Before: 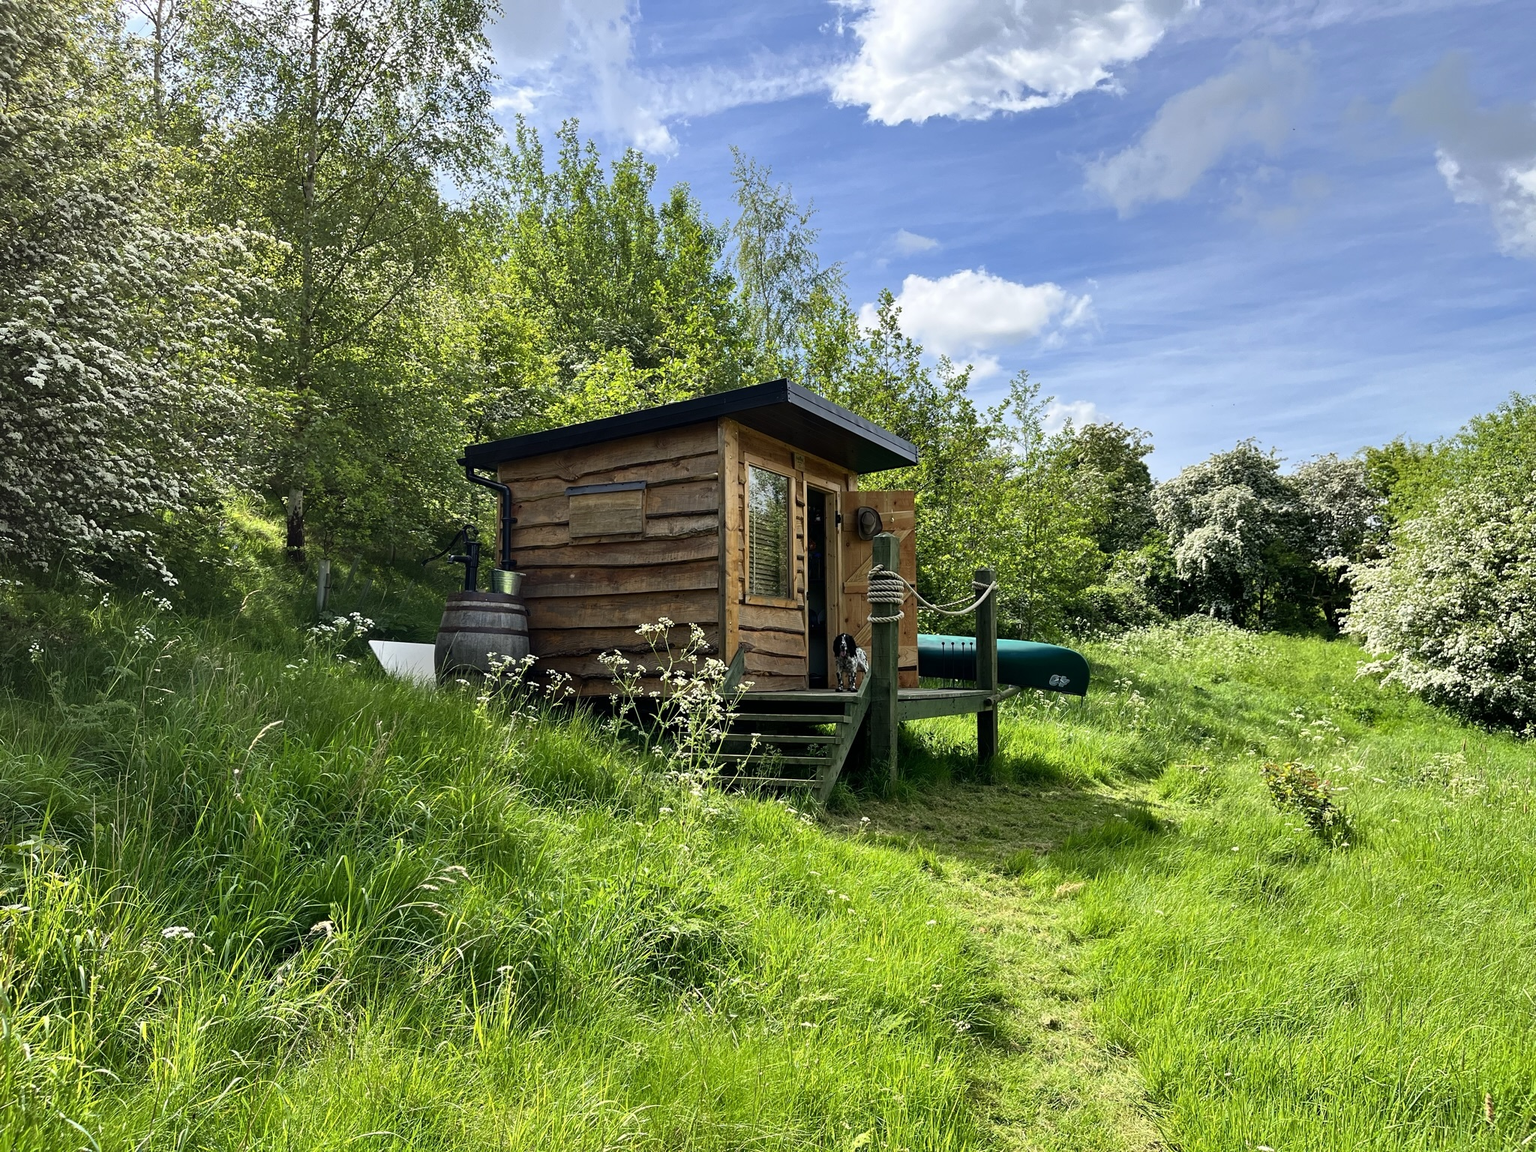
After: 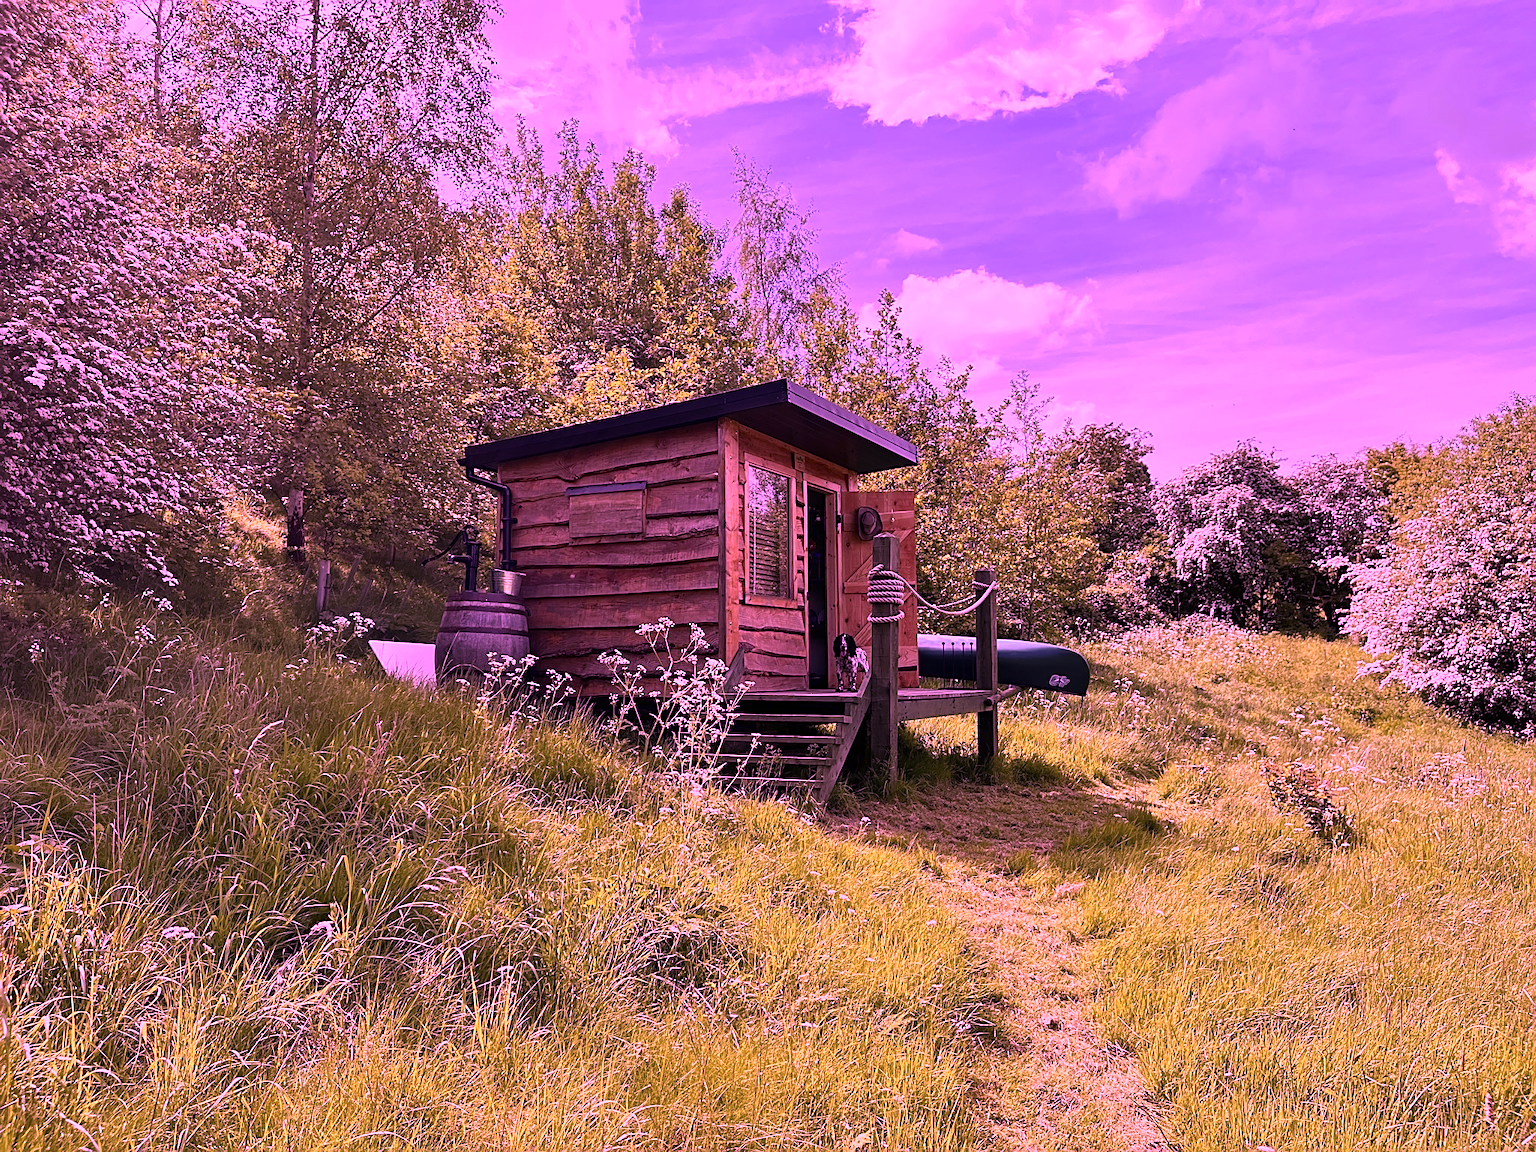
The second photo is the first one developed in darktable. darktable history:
sharpen: on, module defaults
color calibration: illuminant custom, x 0.261, y 0.521, temperature 7054.11 K
